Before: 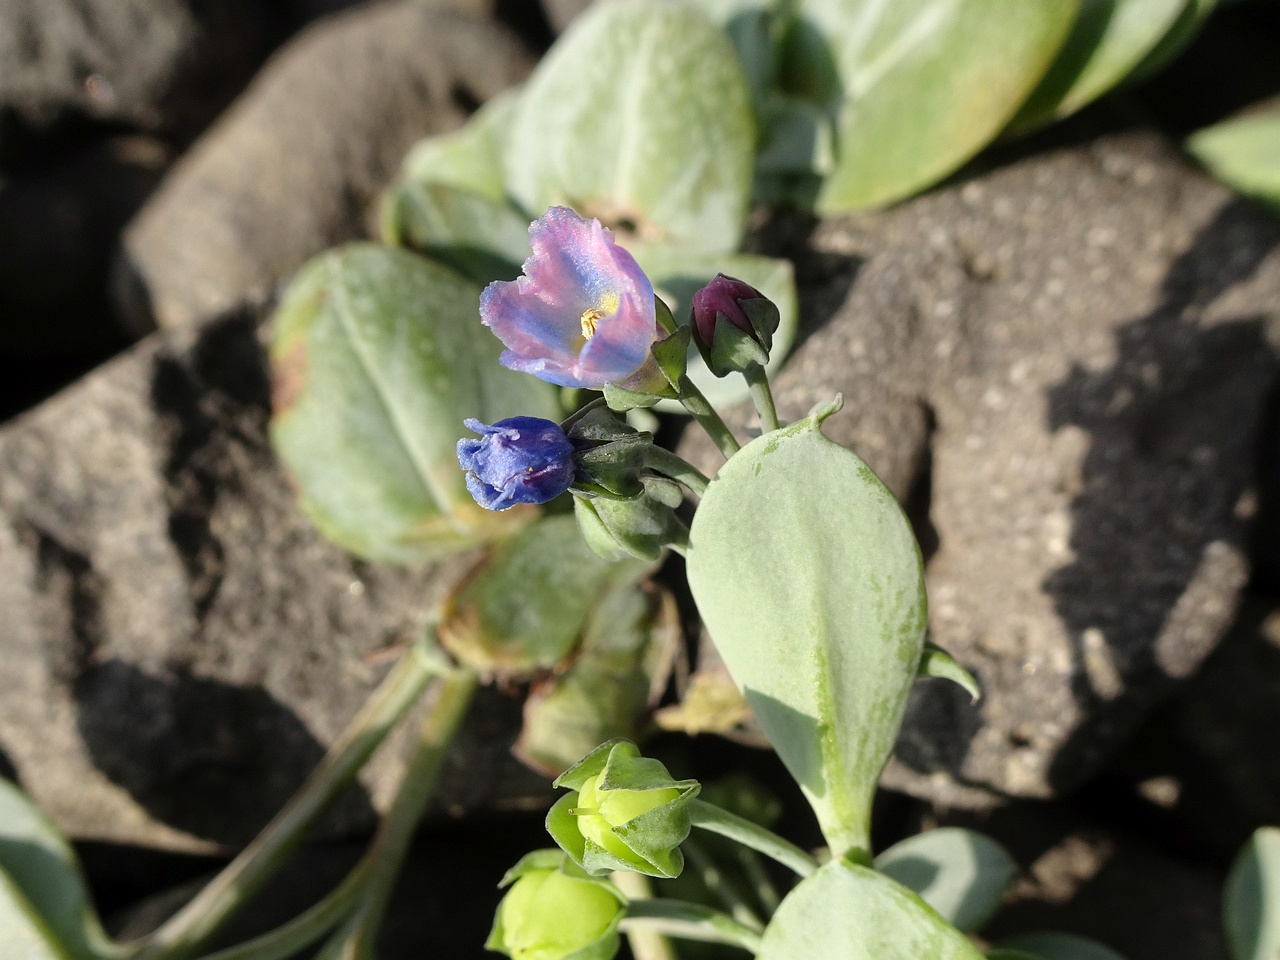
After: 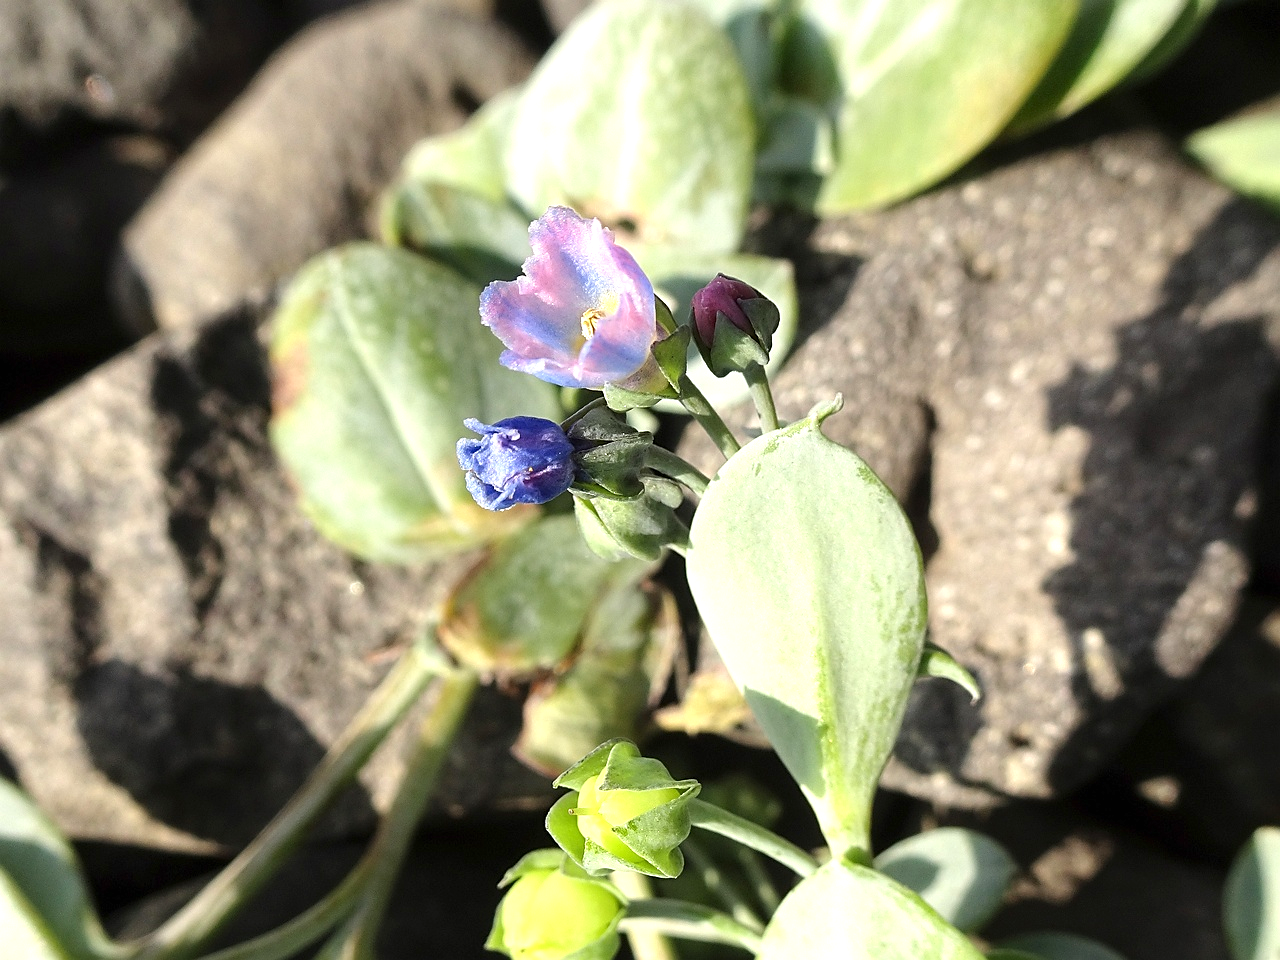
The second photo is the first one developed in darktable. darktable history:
sharpen: radius 1.864, amount 0.398, threshold 1.271
exposure: black level correction 0, exposure 0.7 EV, compensate exposure bias true, compensate highlight preservation false
